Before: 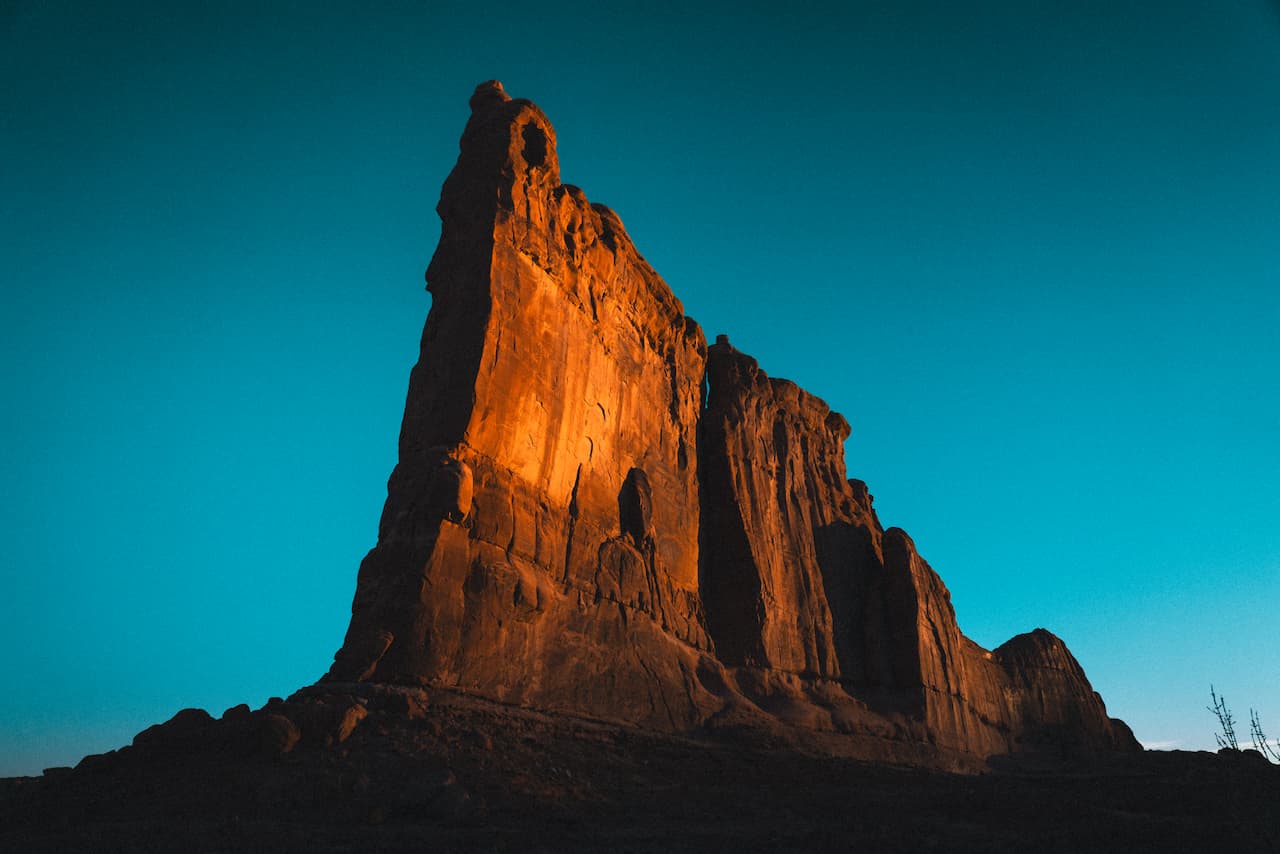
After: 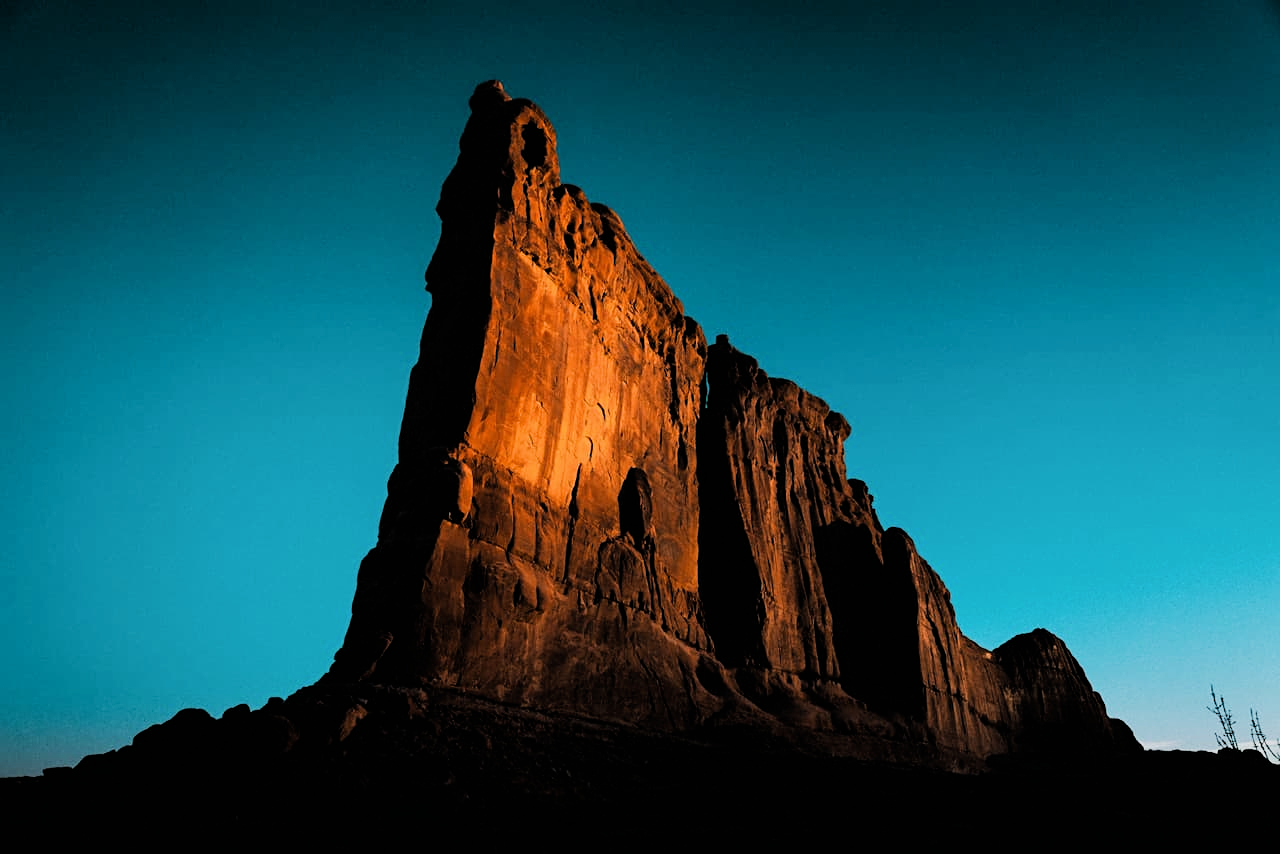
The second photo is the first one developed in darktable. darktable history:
filmic rgb: black relative exposure -5.14 EV, white relative exposure 3.56 EV, threshold 5.99 EV, hardness 3.18, contrast 1.299, highlights saturation mix -48.5%, enable highlight reconstruction true
sharpen: amount 0.213
